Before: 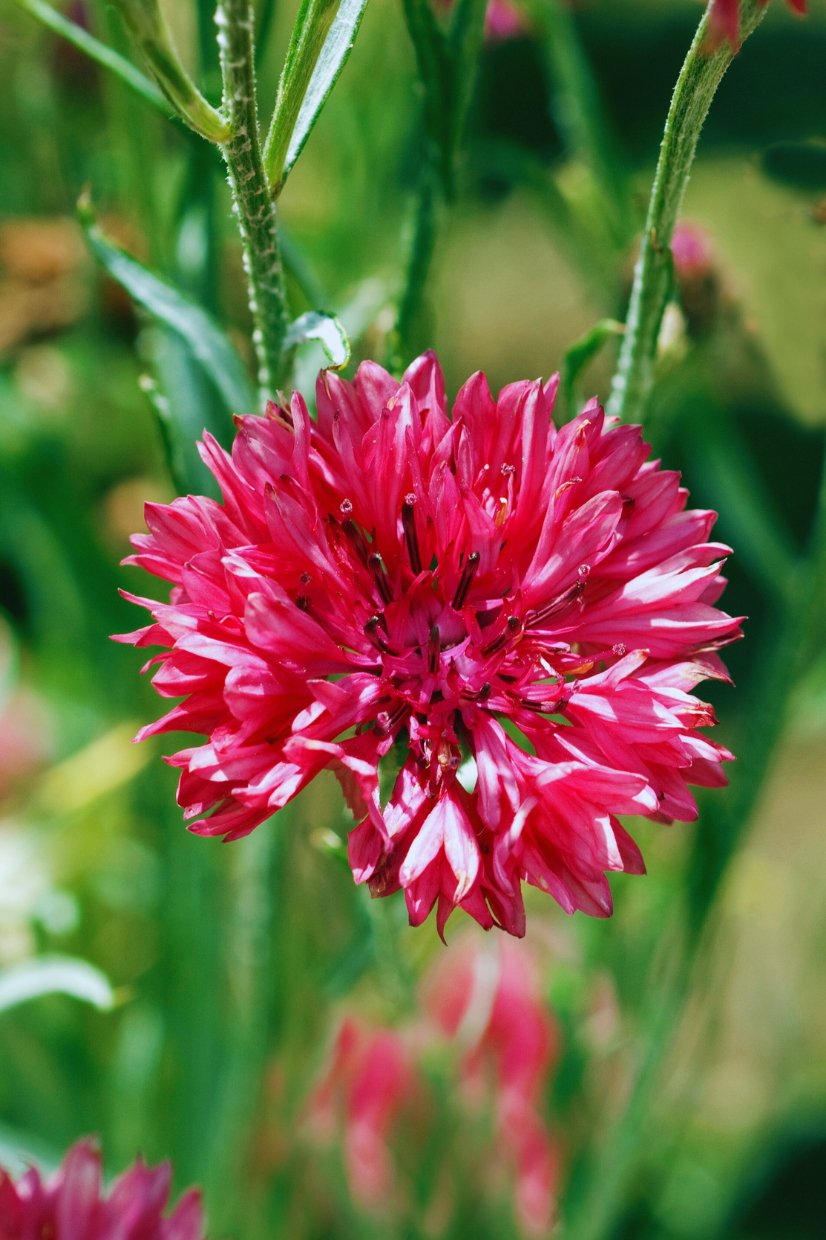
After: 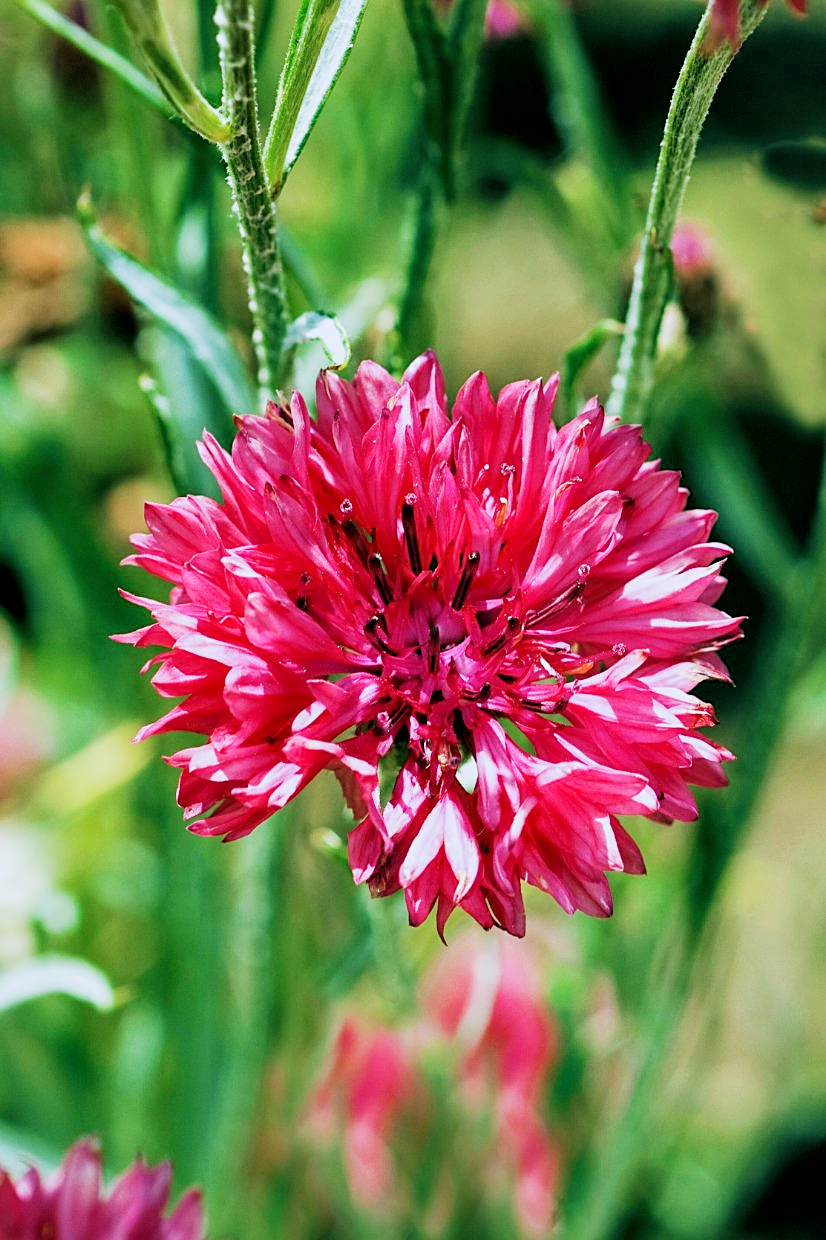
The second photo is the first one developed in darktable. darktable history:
shadows and highlights: shadows 37.27, highlights -28.18, soften with gaussian
exposure: black level correction 0, exposure 0.5 EV, compensate highlight preservation false
white balance: red 0.984, blue 1.059
local contrast: highlights 100%, shadows 100%, detail 120%, midtone range 0.2
sharpen: on, module defaults
filmic rgb: black relative exposure -5 EV, hardness 2.88, contrast 1.3, highlights saturation mix -30%
